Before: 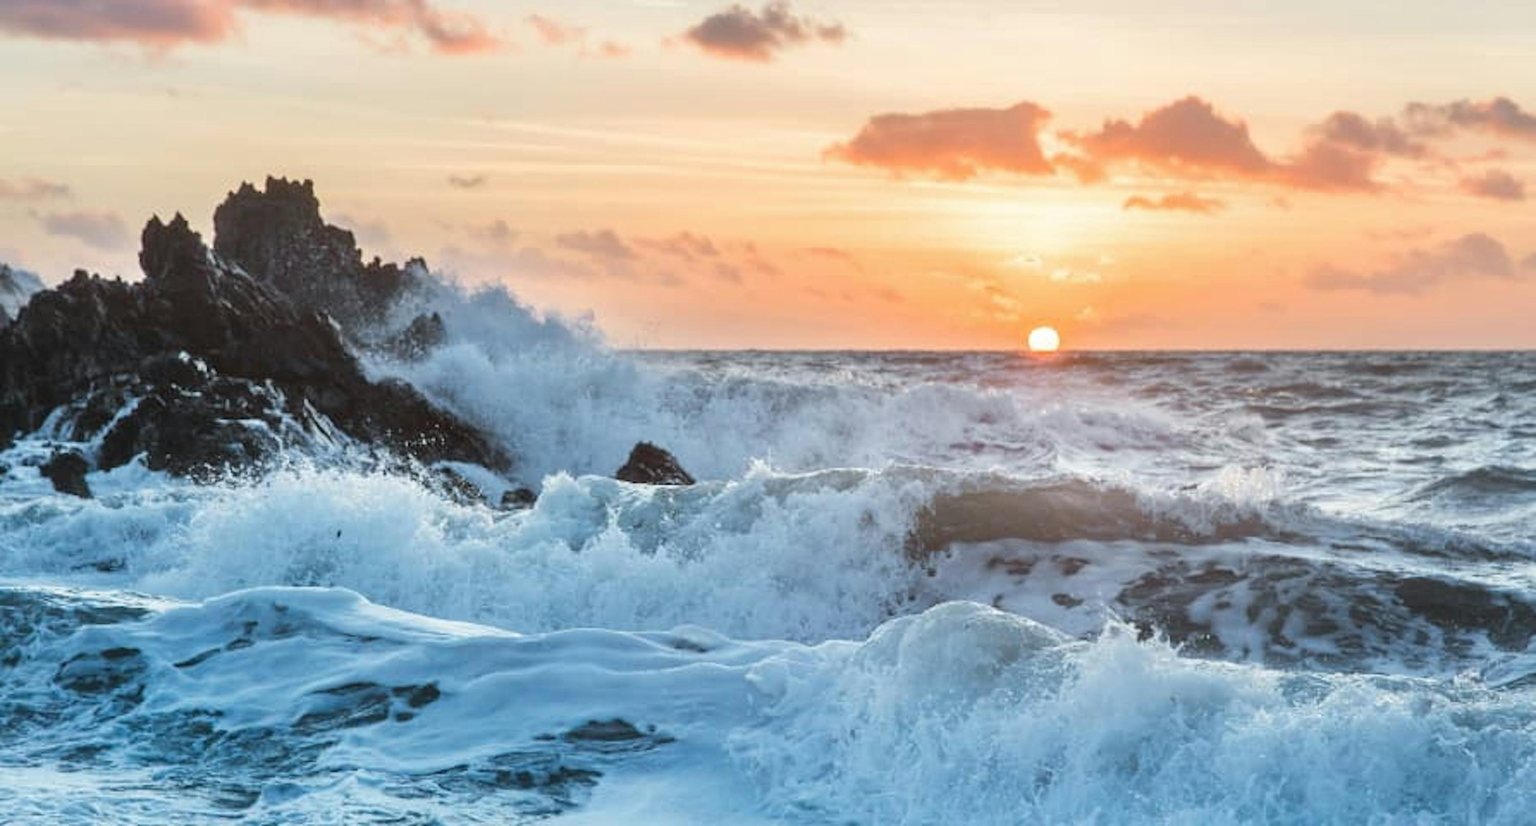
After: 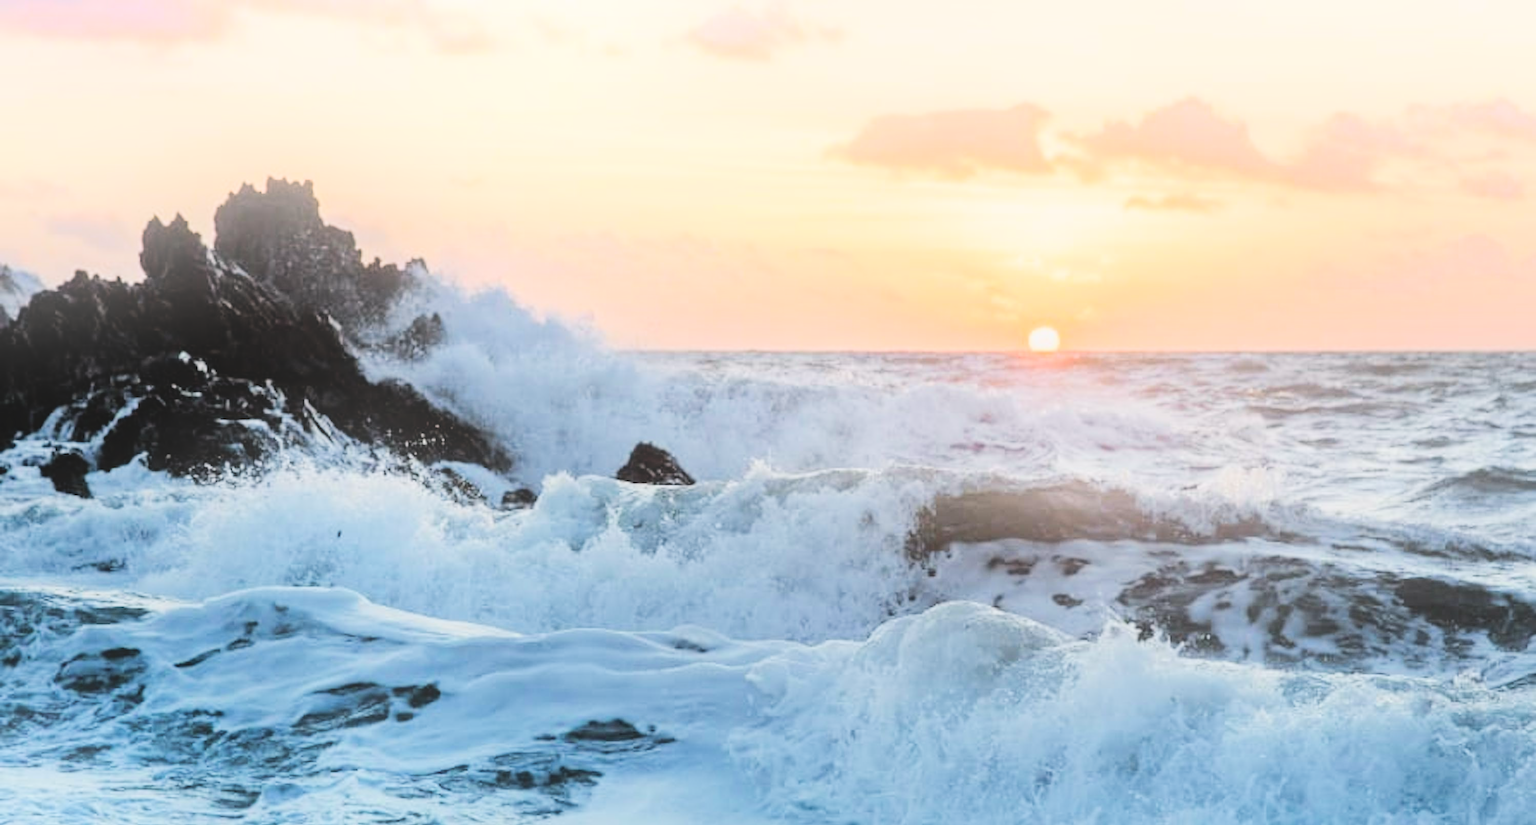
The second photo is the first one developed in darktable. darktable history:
graduated density: density 0.38 EV, hardness 21%, rotation -6.11°, saturation 32%
tone equalizer: -8 EV -0.75 EV, -7 EV -0.7 EV, -6 EV -0.6 EV, -5 EV -0.4 EV, -3 EV 0.4 EV, -2 EV 0.6 EV, -1 EV 0.7 EV, +0 EV 0.75 EV, edges refinement/feathering 500, mask exposure compensation -1.57 EV, preserve details no
filmic rgb: black relative exposure -7.65 EV, white relative exposure 4.56 EV, hardness 3.61, contrast 1.05
bloom: size 38%, threshold 95%, strength 30%
